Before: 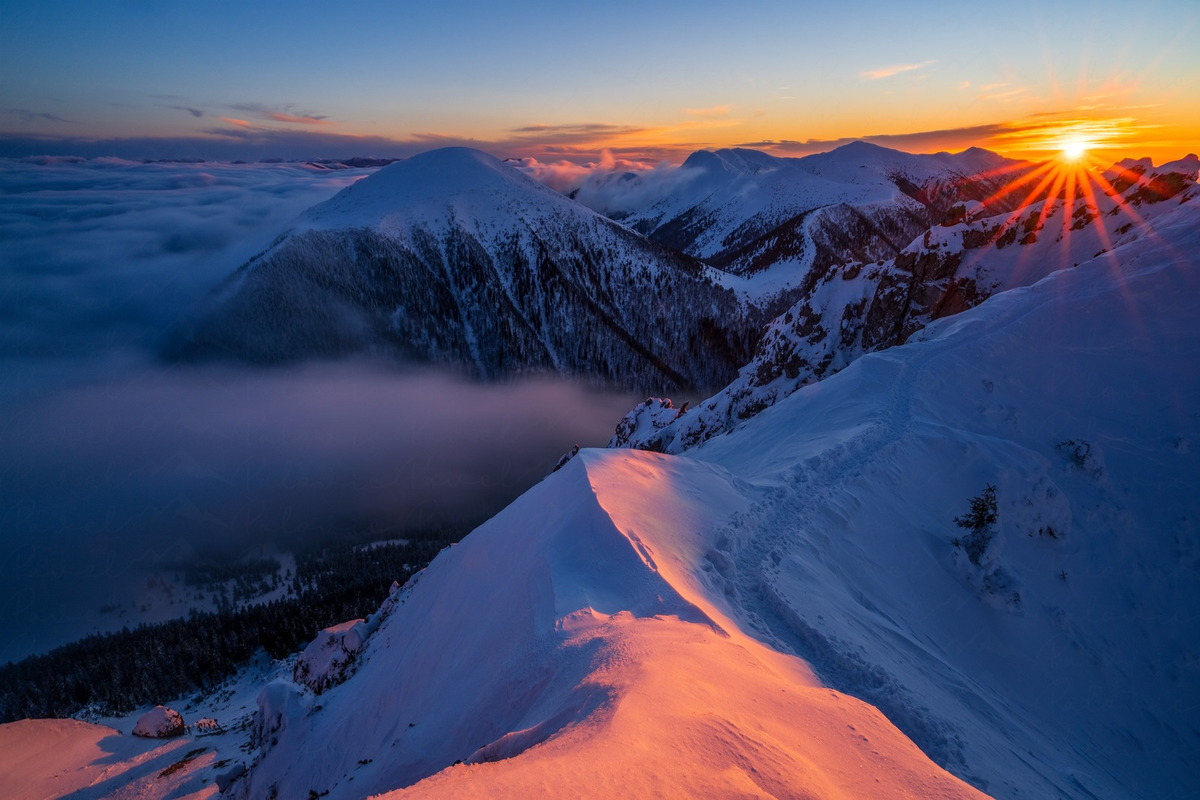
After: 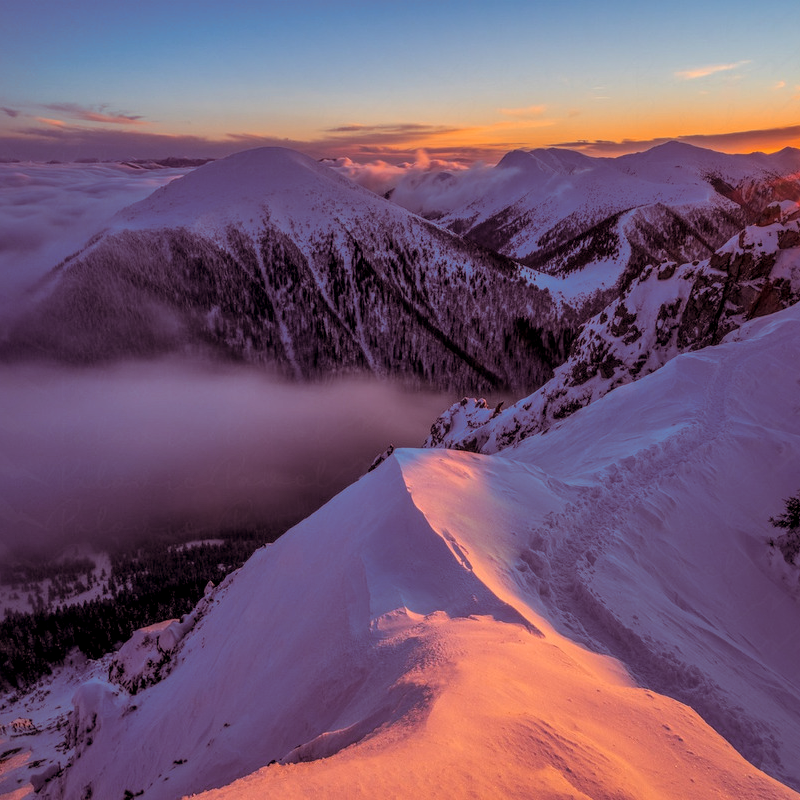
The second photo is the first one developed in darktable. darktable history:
color zones: curves: ch2 [(0, 0.5) (0.143, 0.5) (0.286, 0.416) (0.429, 0.5) (0.571, 0.5) (0.714, 0.5) (0.857, 0.5) (1, 0.5)]
crop and rotate: left 15.446%, right 17.836%
split-toning: highlights › hue 298.8°, highlights › saturation 0.73, compress 41.76%
local contrast: on, module defaults
shadows and highlights: on, module defaults
